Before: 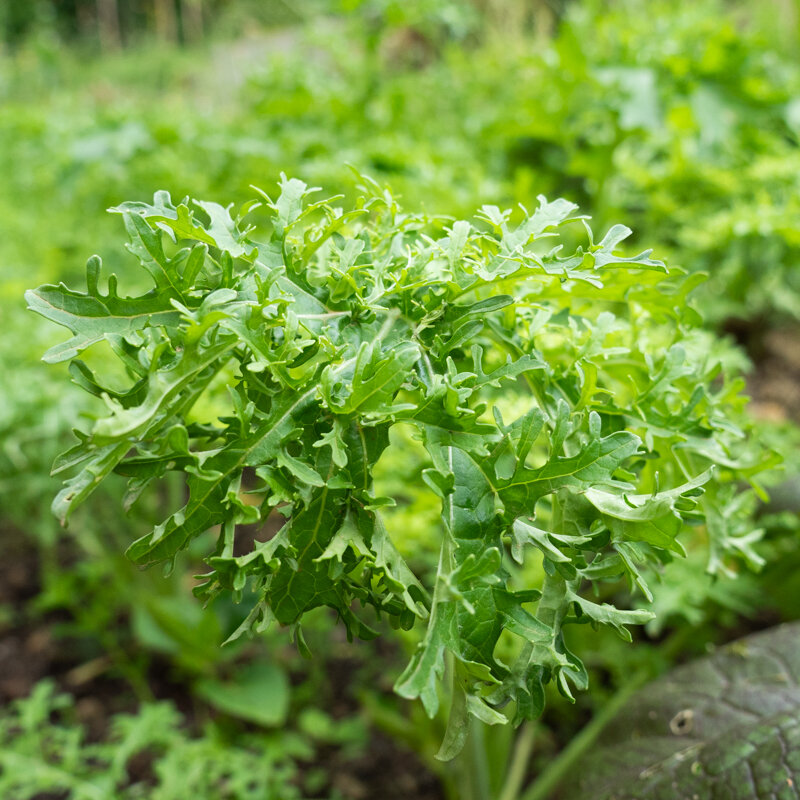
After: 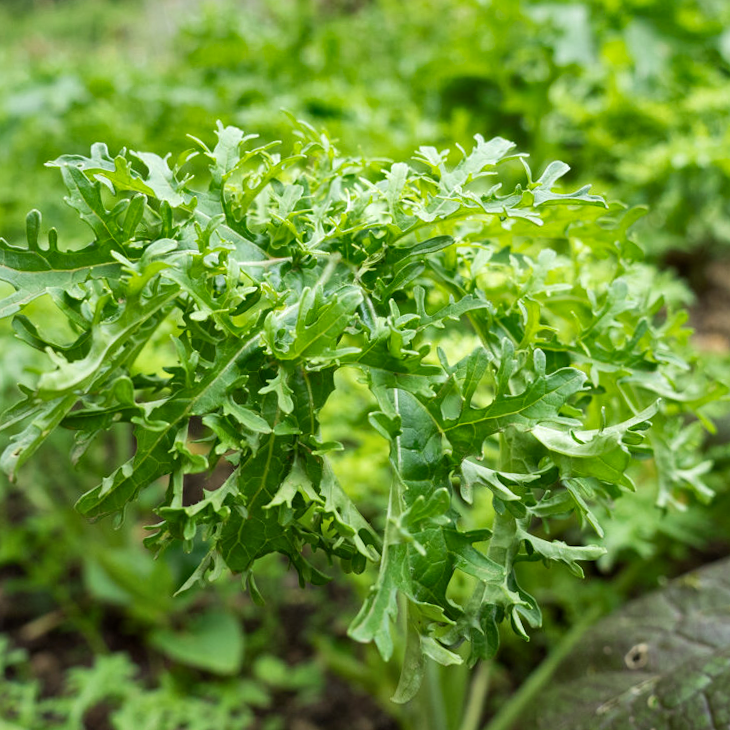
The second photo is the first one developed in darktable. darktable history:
crop and rotate: angle 1.96°, left 5.673%, top 5.673%
local contrast: mode bilateral grid, contrast 20, coarseness 50, detail 120%, midtone range 0.2
shadows and highlights: low approximation 0.01, soften with gaussian
